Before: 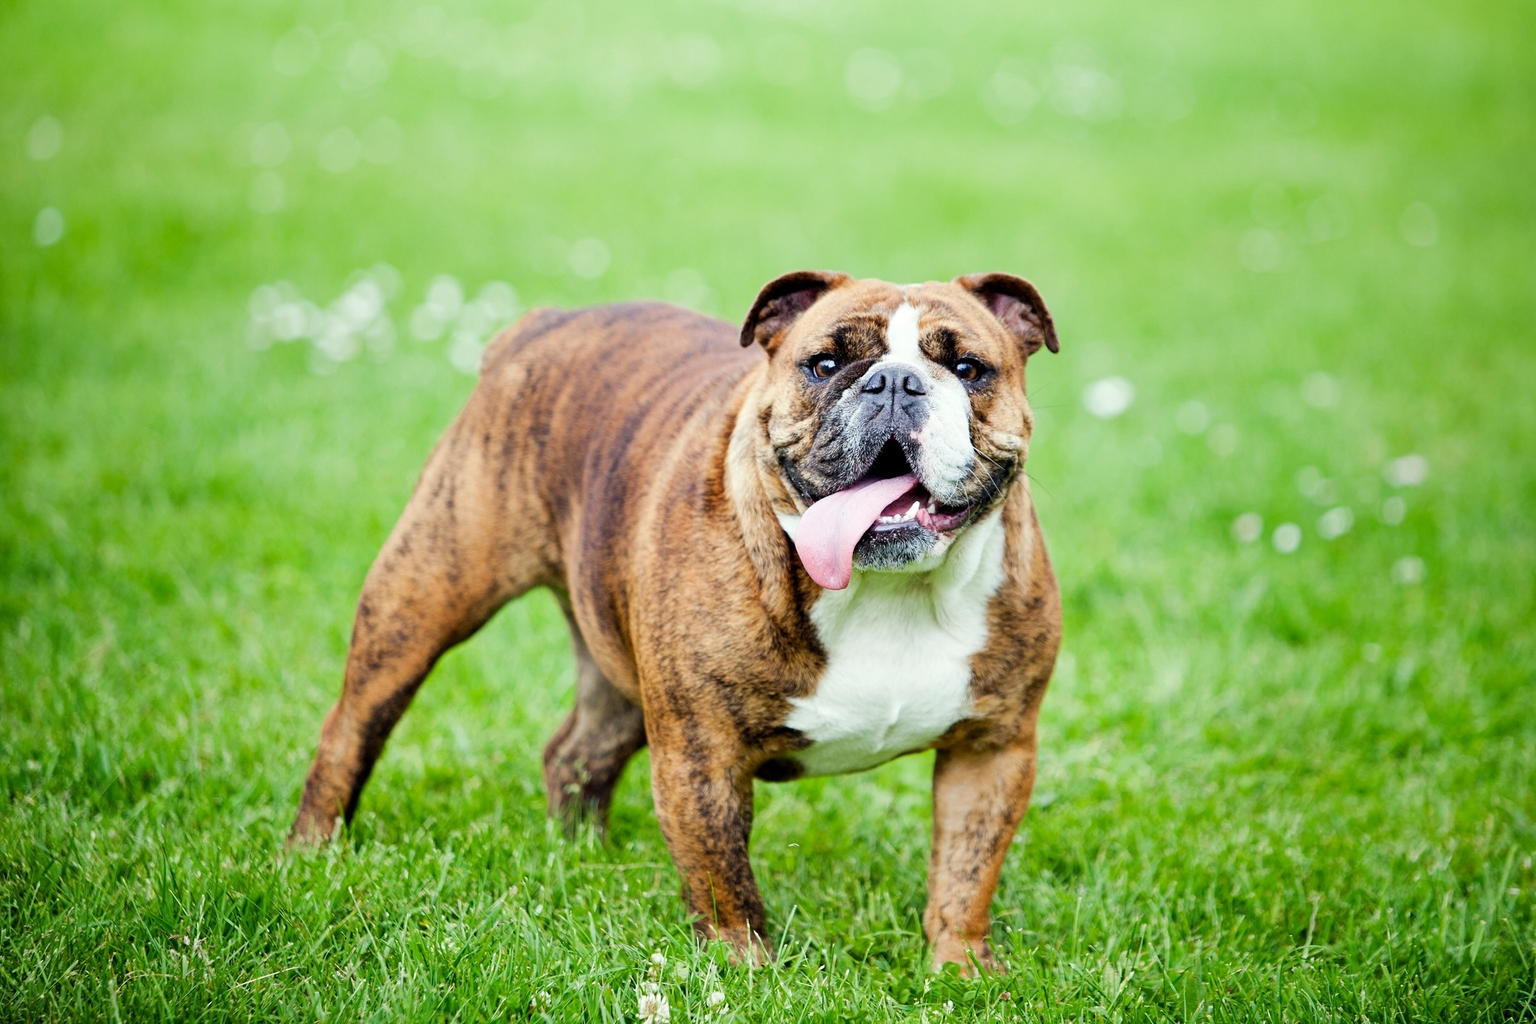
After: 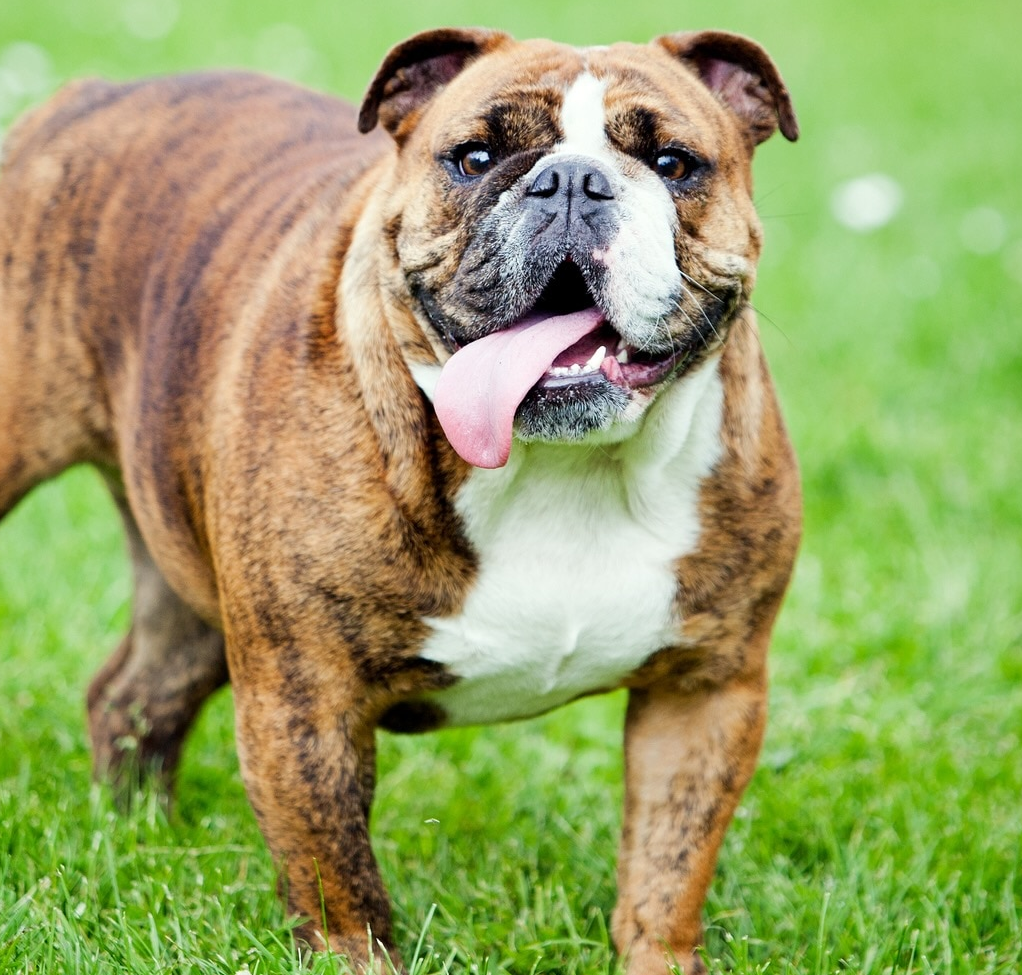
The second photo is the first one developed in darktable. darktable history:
crop: left 31.326%, top 24.537%, right 20.464%, bottom 6.449%
